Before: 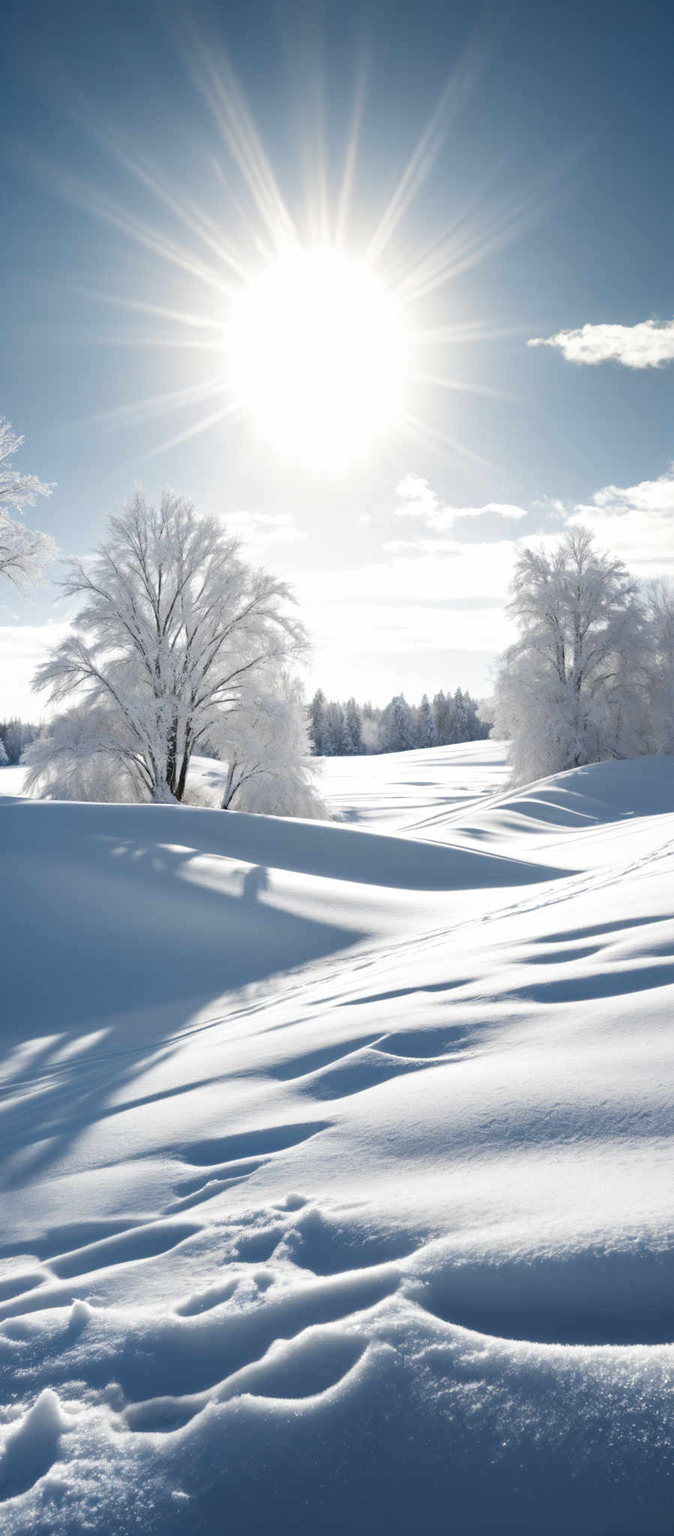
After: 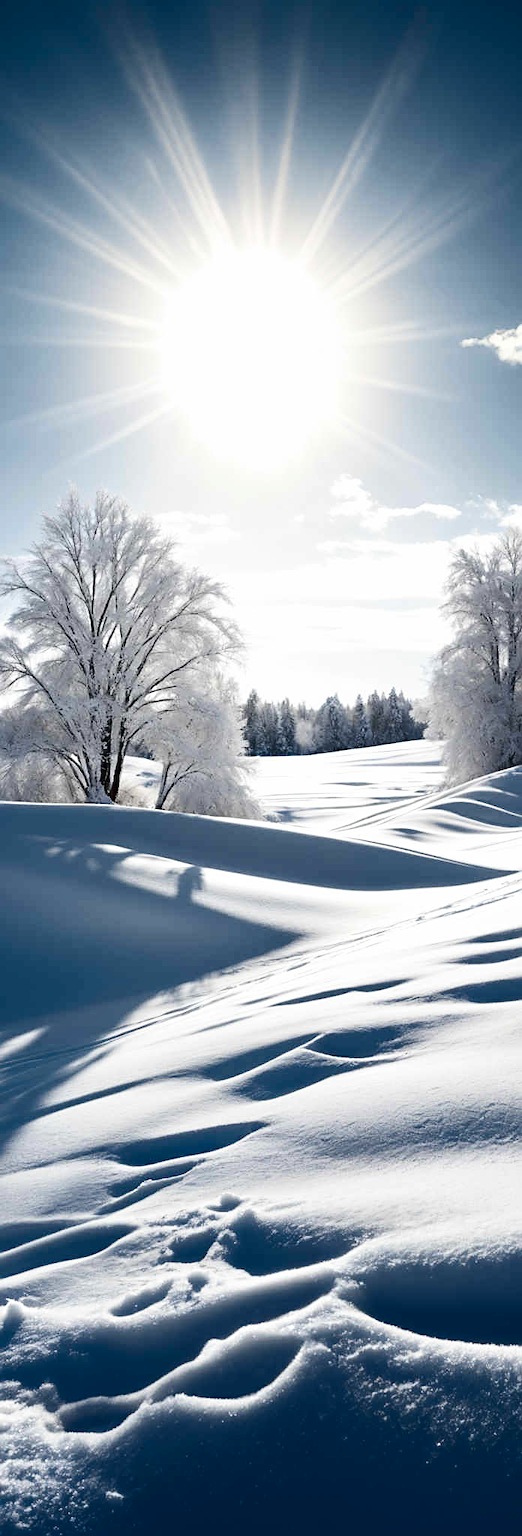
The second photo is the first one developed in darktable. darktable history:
crop: left 9.88%, right 12.664%
sharpen: on, module defaults
contrast brightness saturation: contrast 0.24, brightness -0.24, saturation 0.14
tone equalizer: on, module defaults
